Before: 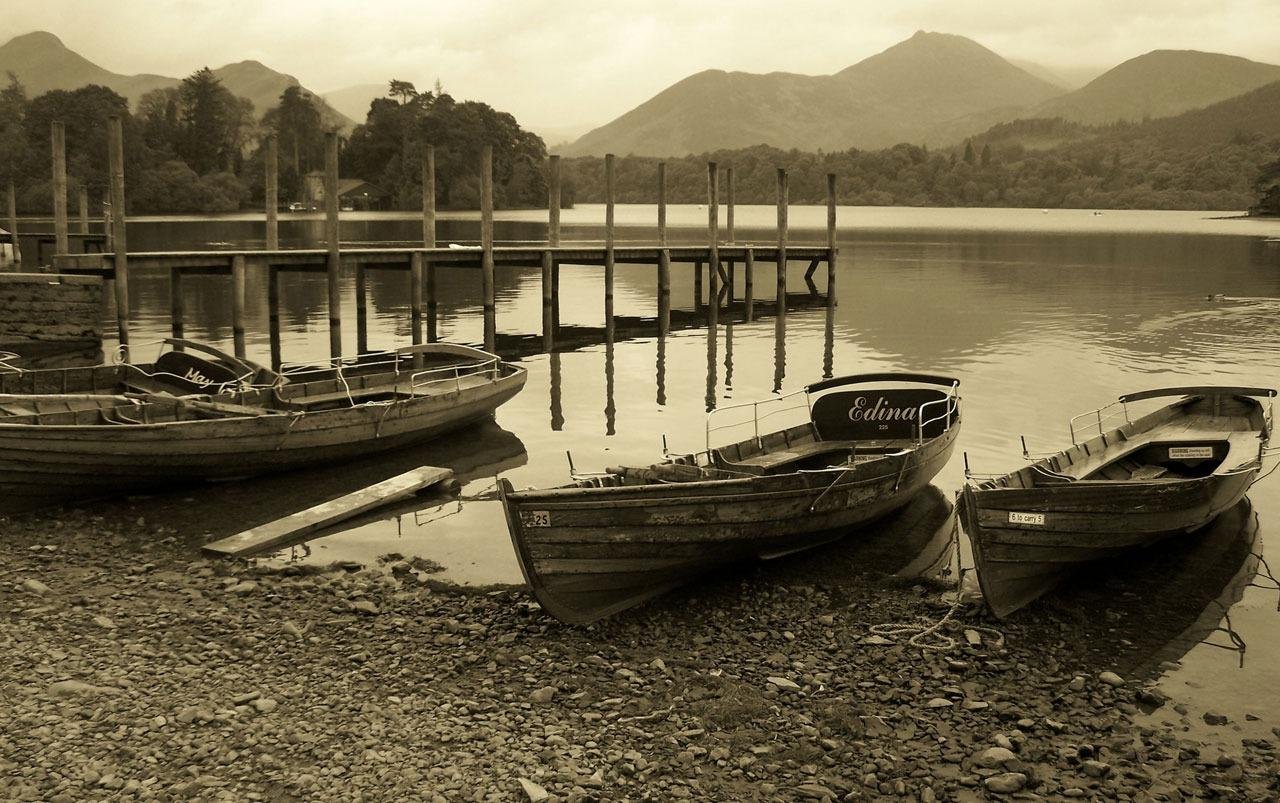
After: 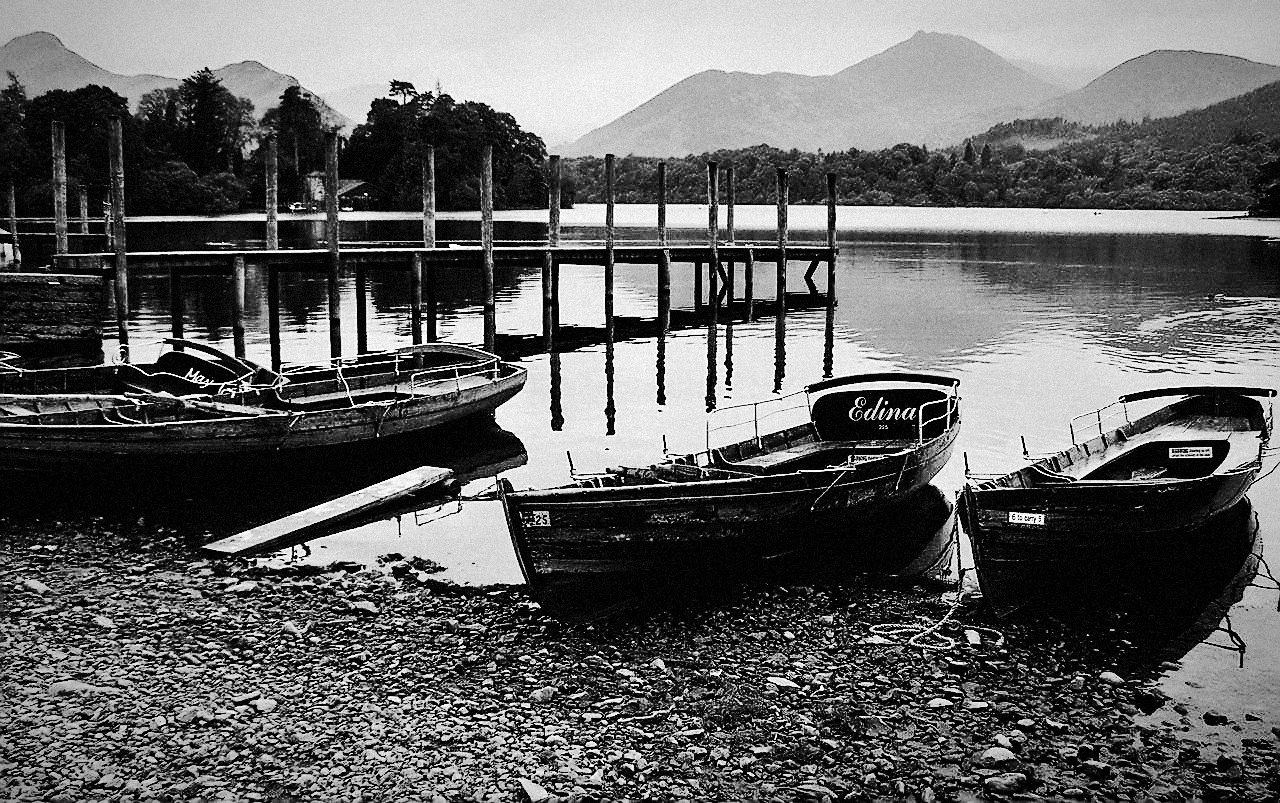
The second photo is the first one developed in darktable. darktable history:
contrast equalizer: y [[0.531, 0.548, 0.559, 0.557, 0.544, 0.527], [0.5 ×6], [0.5 ×6], [0 ×6], [0 ×6]]
exposure: exposure -0.36 EV, compensate highlight preservation false
grain: mid-tones bias 0%
shadows and highlights: shadows 25, highlights -48, soften with gaussian
sharpen: radius 1.4, amount 1.25, threshold 0.7
monochrome: on, module defaults
color correction: highlights a* -0.482, highlights b* 0.161, shadows a* 4.66, shadows b* 20.72
tone curve: curves: ch0 [(0, 0) (0.086, 0.006) (0.148, 0.021) (0.245, 0.105) (0.374, 0.401) (0.444, 0.631) (0.778, 0.915) (1, 1)], color space Lab, linked channels, preserve colors none
vignetting: fall-off radius 60%, automatic ratio true
